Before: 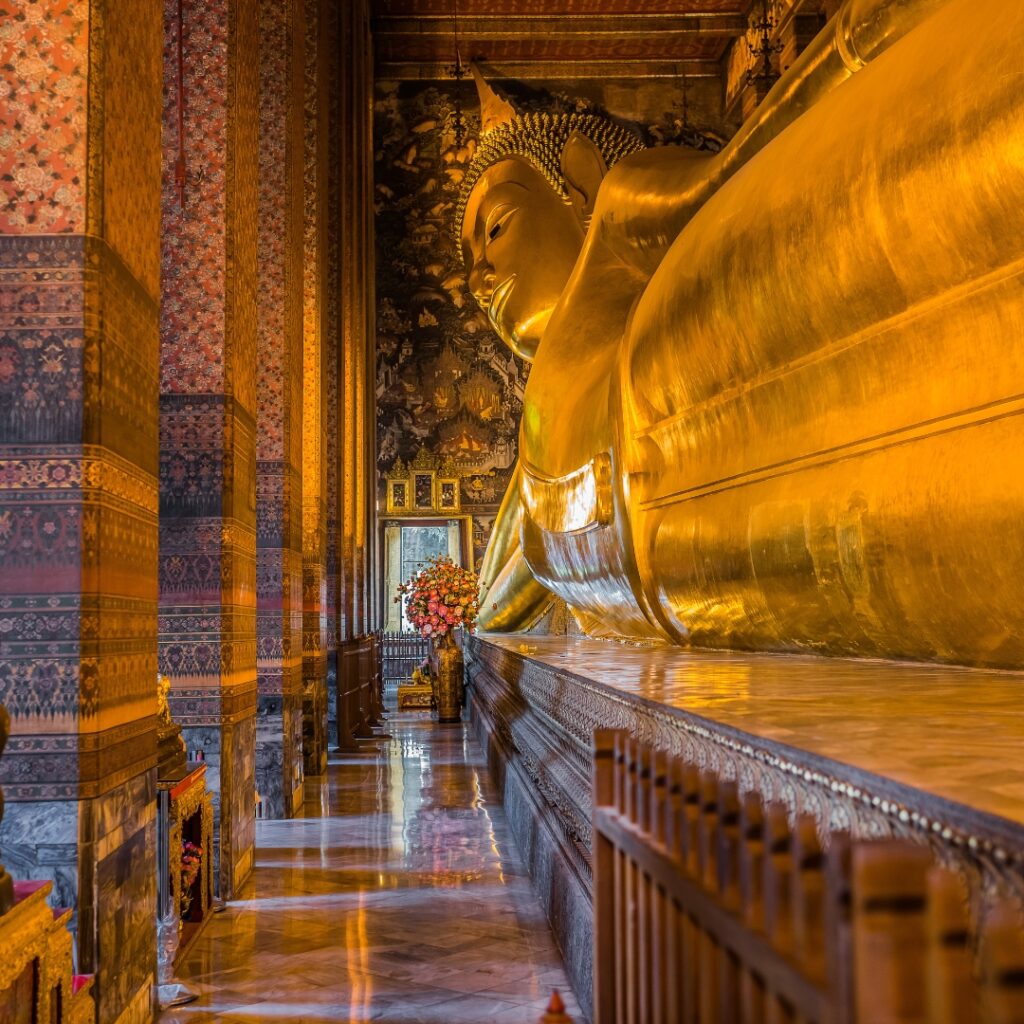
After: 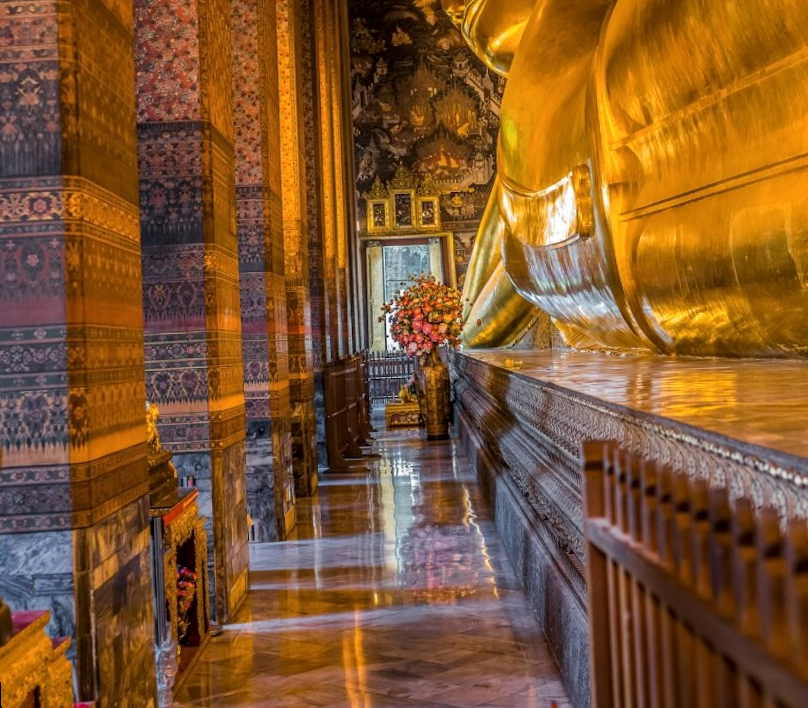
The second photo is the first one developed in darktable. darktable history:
rotate and perspective: rotation -2.12°, lens shift (vertical) 0.009, lens shift (horizontal) -0.008, automatic cropping original format, crop left 0.036, crop right 0.964, crop top 0.05, crop bottom 0.959
local contrast: highlights 100%, shadows 100%, detail 120%, midtone range 0.2
crop: top 26.531%, right 17.959%
